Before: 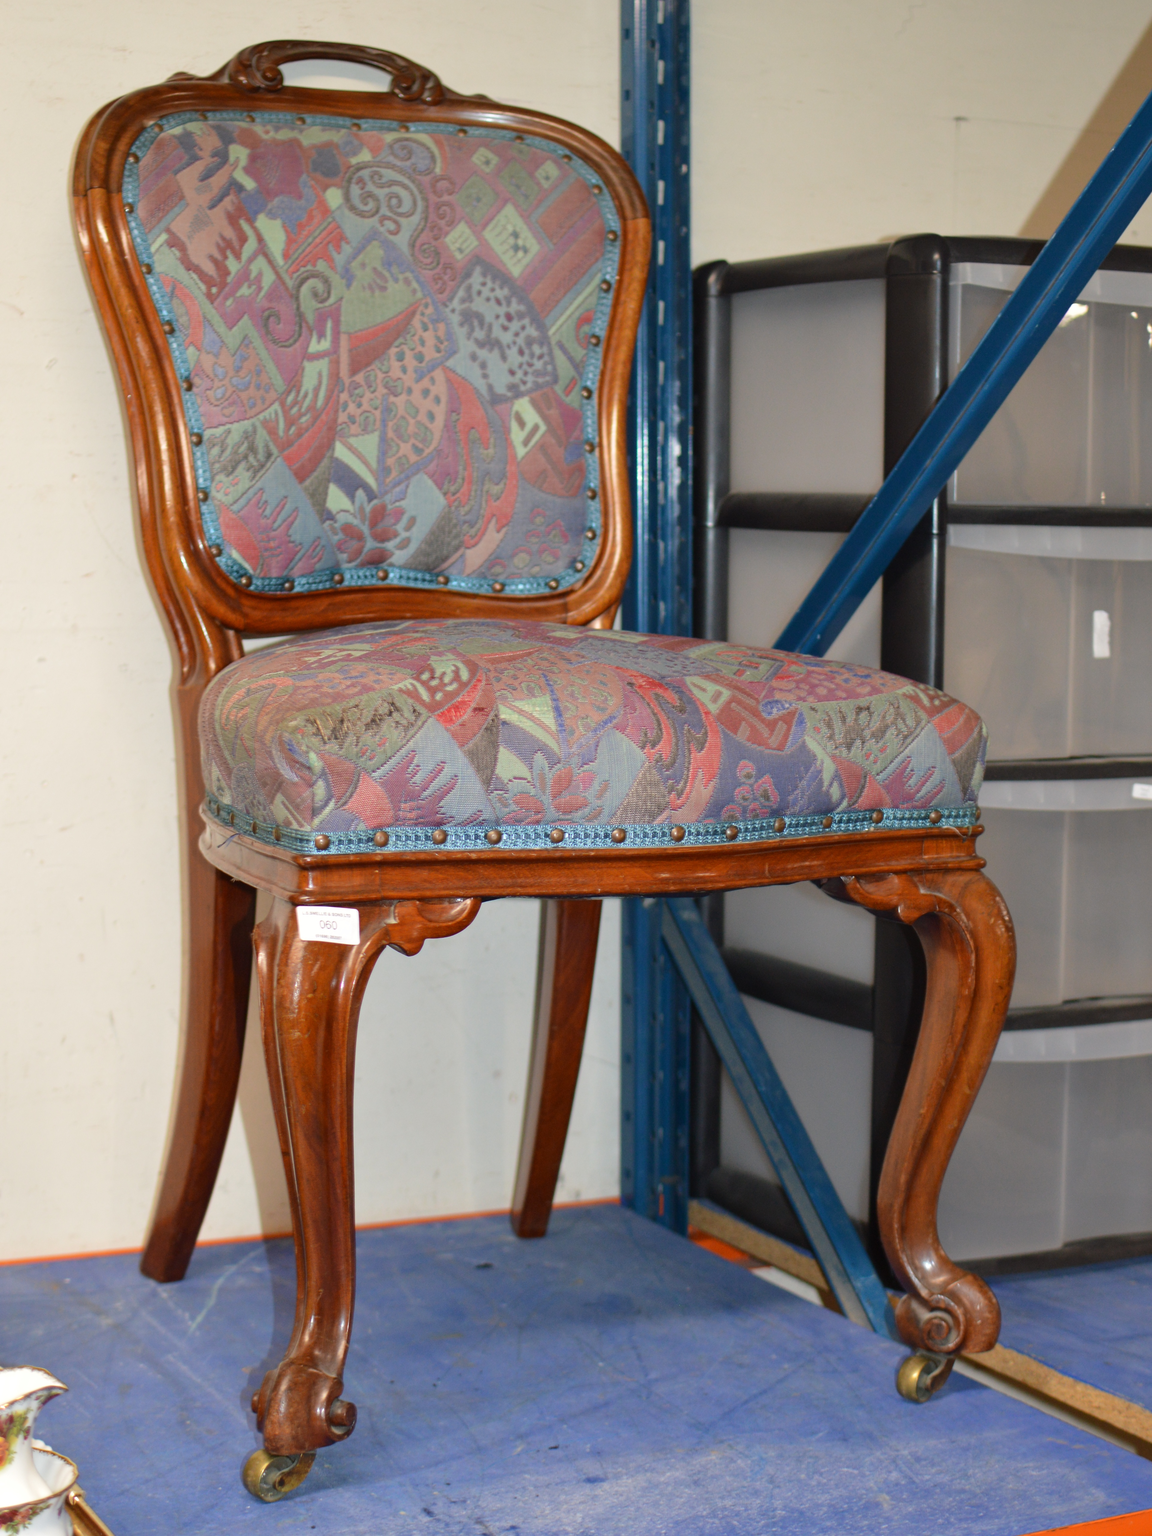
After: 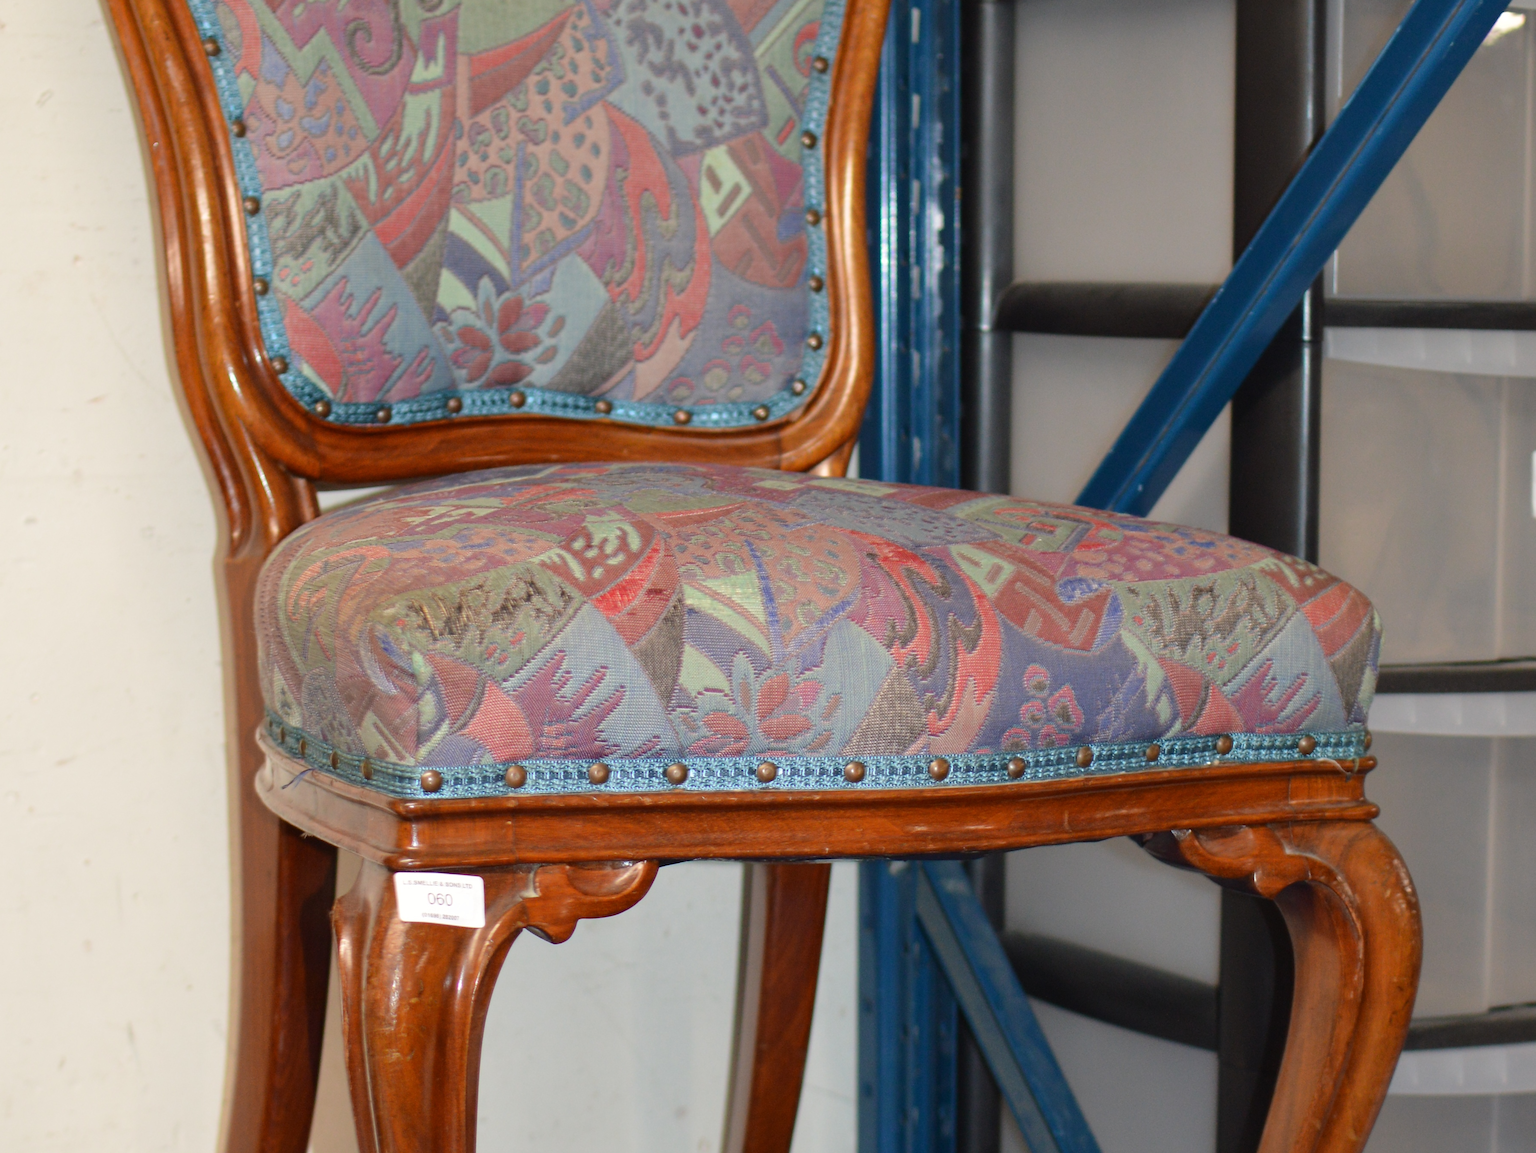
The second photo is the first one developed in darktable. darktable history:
crop: left 1.779%, top 19.241%, right 4.826%, bottom 28.163%
